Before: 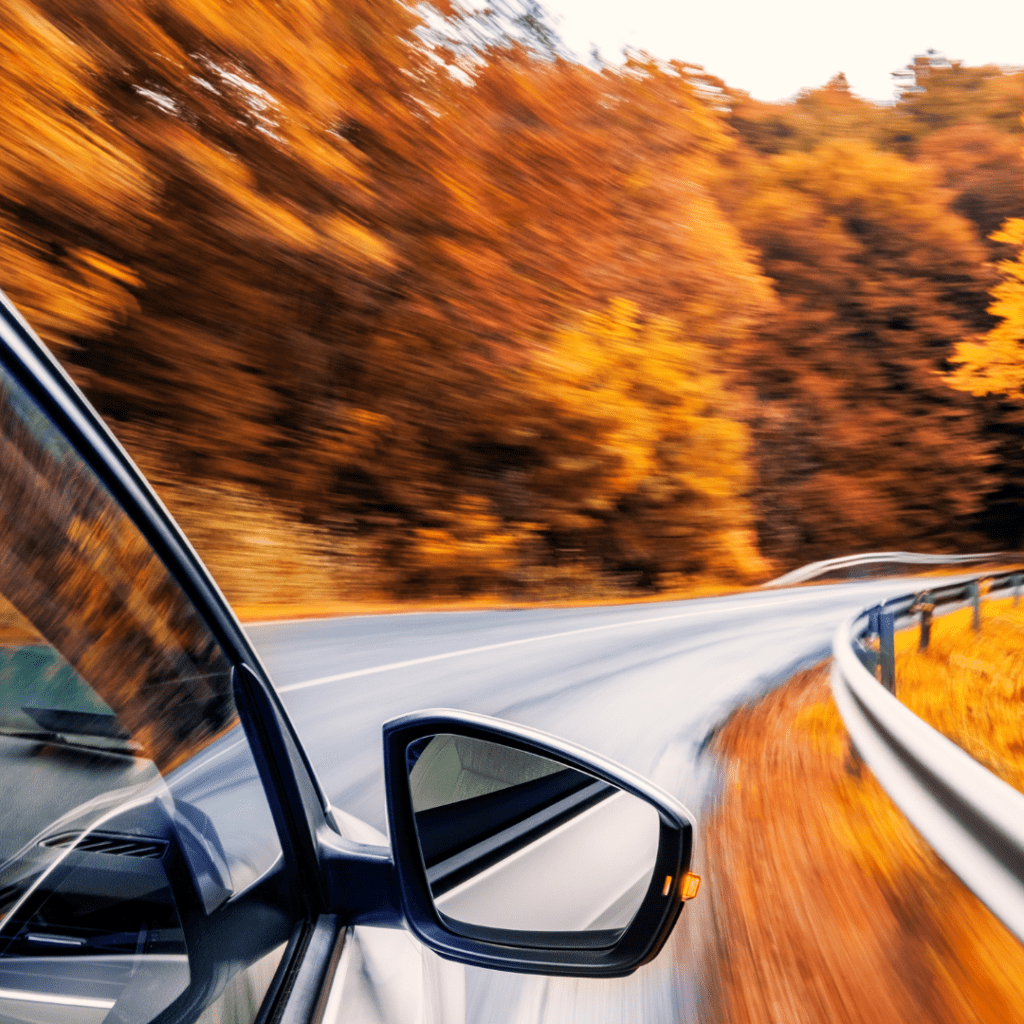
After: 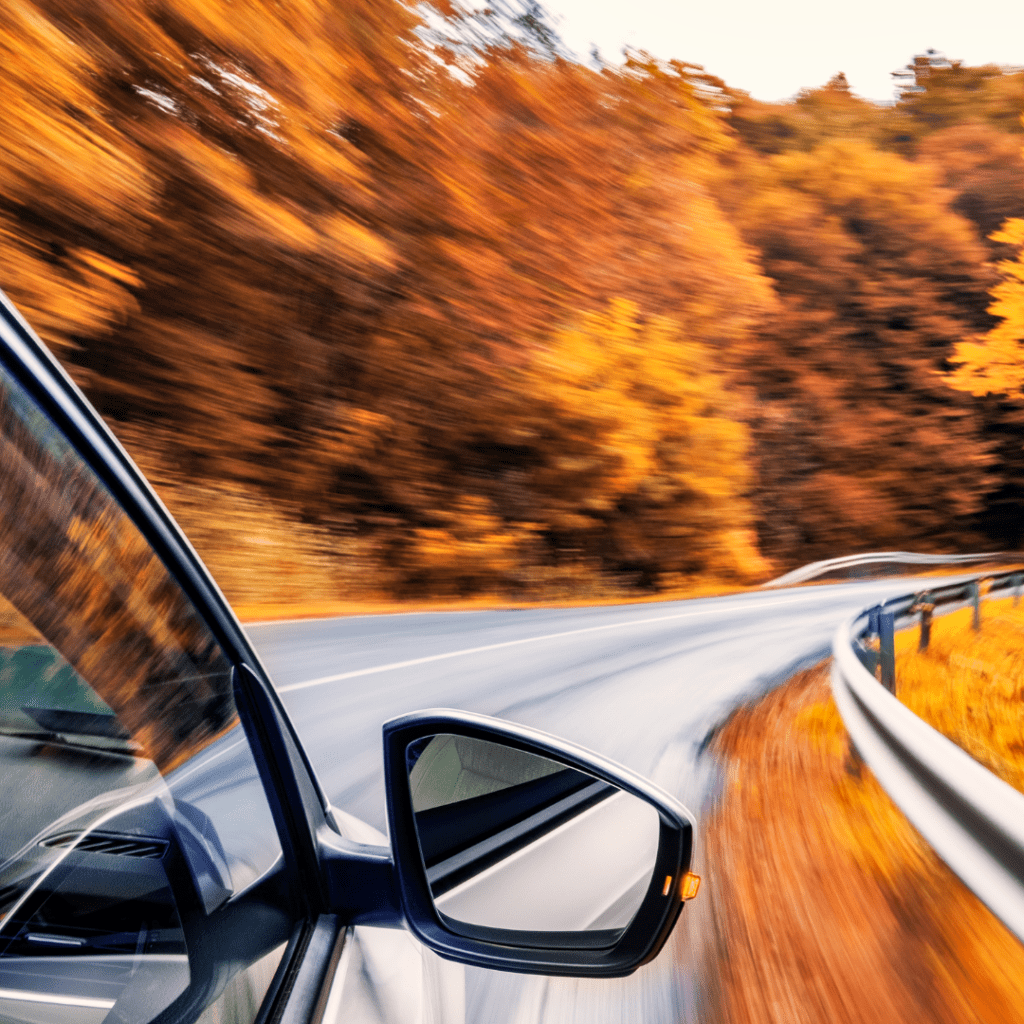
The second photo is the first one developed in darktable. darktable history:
color zones: curves: ch0 [(0.25, 0.5) (0.636, 0.25) (0.75, 0.5)]
shadows and highlights: shadows color adjustment 97.66%, soften with gaussian
